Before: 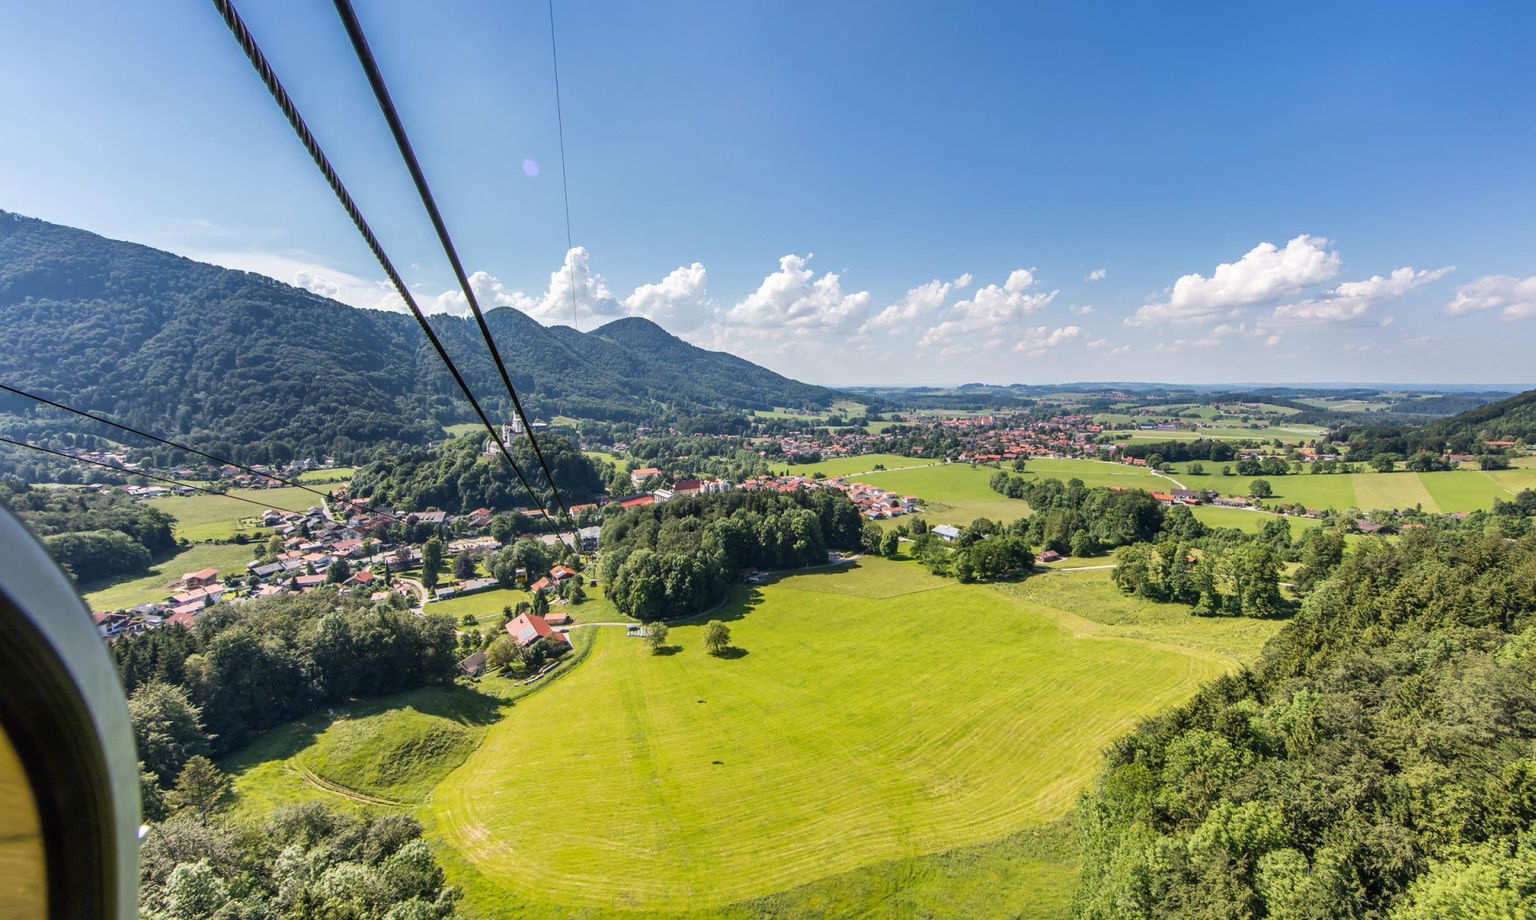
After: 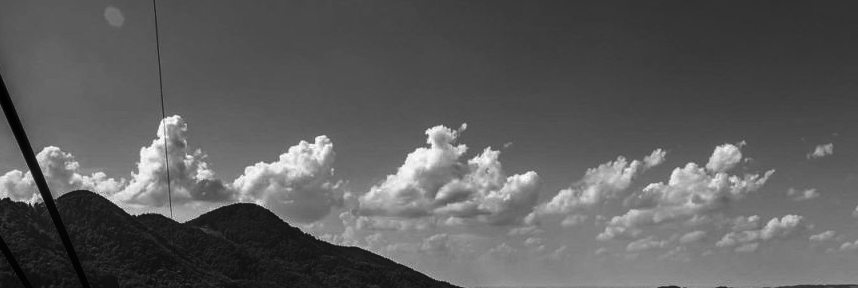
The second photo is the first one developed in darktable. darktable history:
local contrast: detail 110%
crop: left 28.64%, top 16.832%, right 26.637%, bottom 58.055%
contrast brightness saturation: contrast 0.02, brightness -1, saturation -1
